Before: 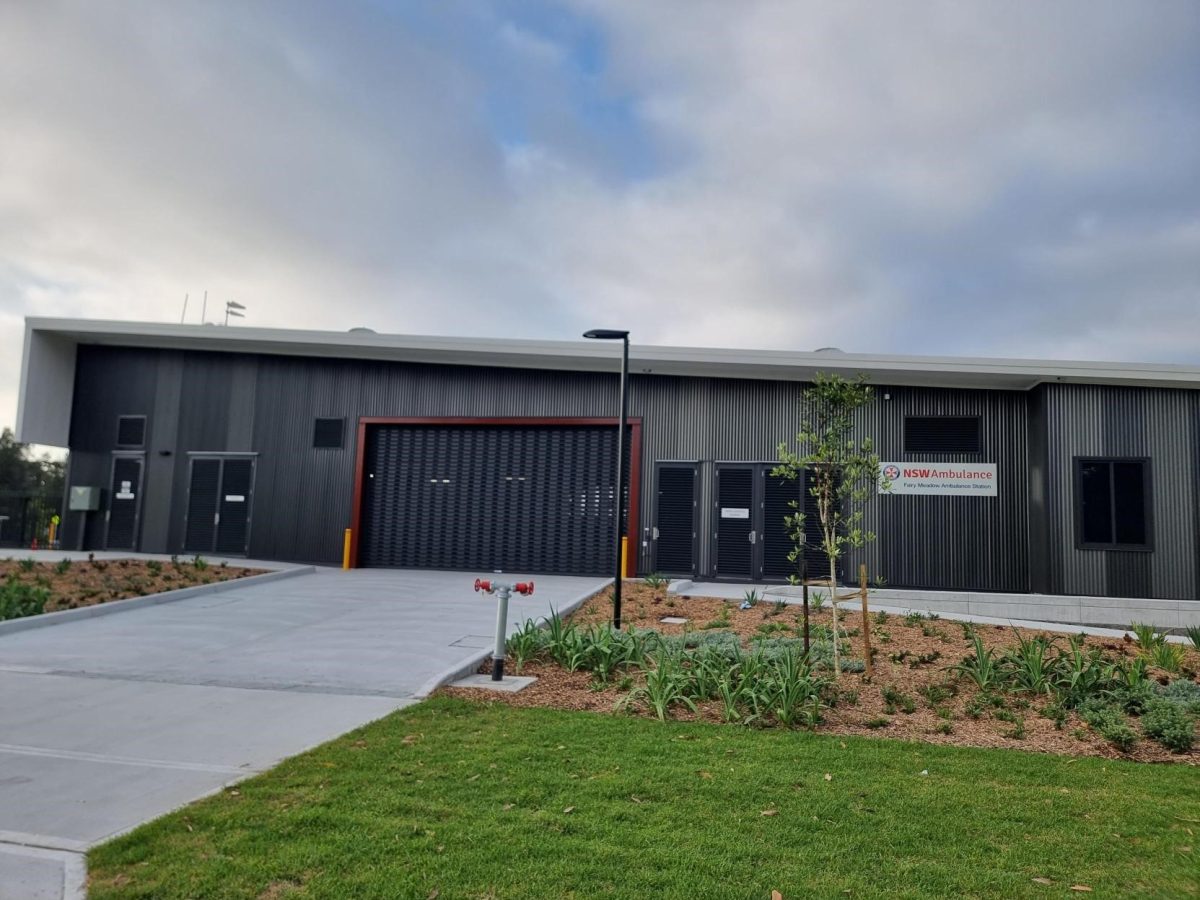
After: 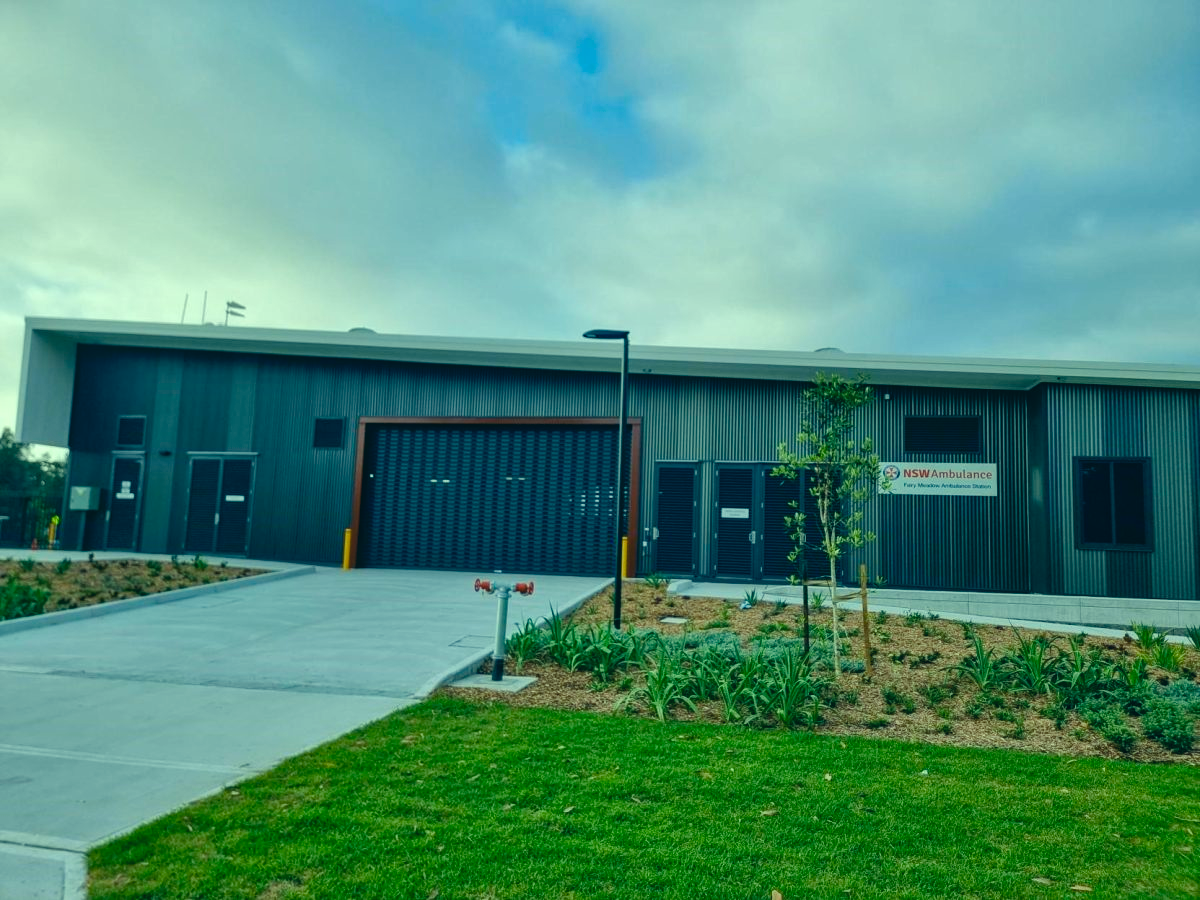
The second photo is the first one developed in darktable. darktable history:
color correction: highlights a* -20.08, highlights b* 9.8, shadows a* -20.4, shadows b* -10.76
color balance rgb: linear chroma grading › shadows 32%, linear chroma grading › global chroma -2%, linear chroma grading › mid-tones 4%, perceptual saturation grading › global saturation -2%, perceptual saturation grading › highlights -8%, perceptual saturation grading › mid-tones 8%, perceptual saturation grading › shadows 4%, perceptual brilliance grading › highlights 8%, perceptual brilliance grading › mid-tones 4%, perceptual brilliance grading › shadows 2%, global vibrance 16%, saturation formula JzAzBz (2021)
local contrast: detail 110%
